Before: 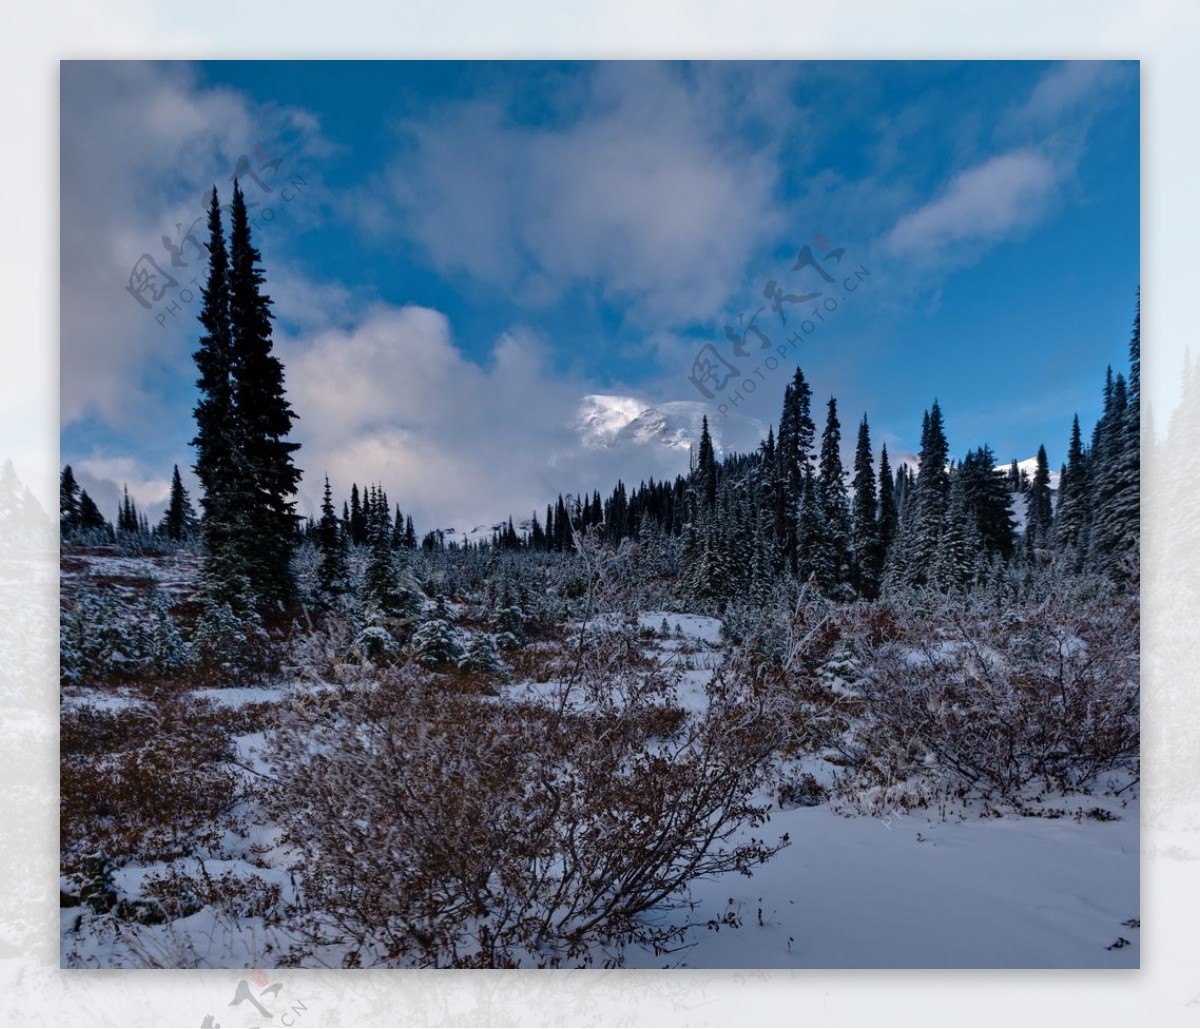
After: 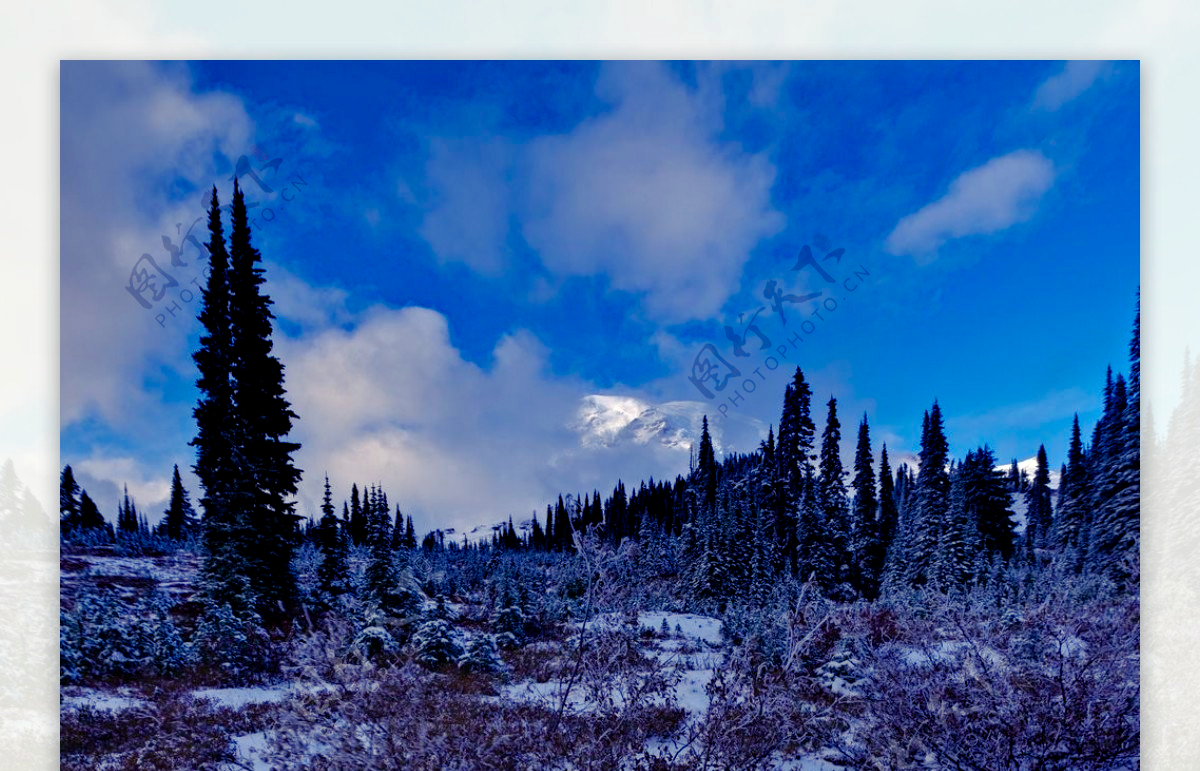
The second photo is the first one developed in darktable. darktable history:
color balance rgb: shadows lift › luminance -28.76%, shadows lift › chroma 15%, shadows lift › hue 270°, power › chroma 1%, power › hue 255°, highlights gain › luminance 7.14%, highlights gain › chroma 2%, highlights gain › hue 90°, global offset › luminance -0.29%, global offset › hue 260°, perceptual saturation grading › global saturation 20%, perceptual saturation grading › highlights -13.92%, perceptual saturation grading › shadows 50%
crop: bottom 24.988%
